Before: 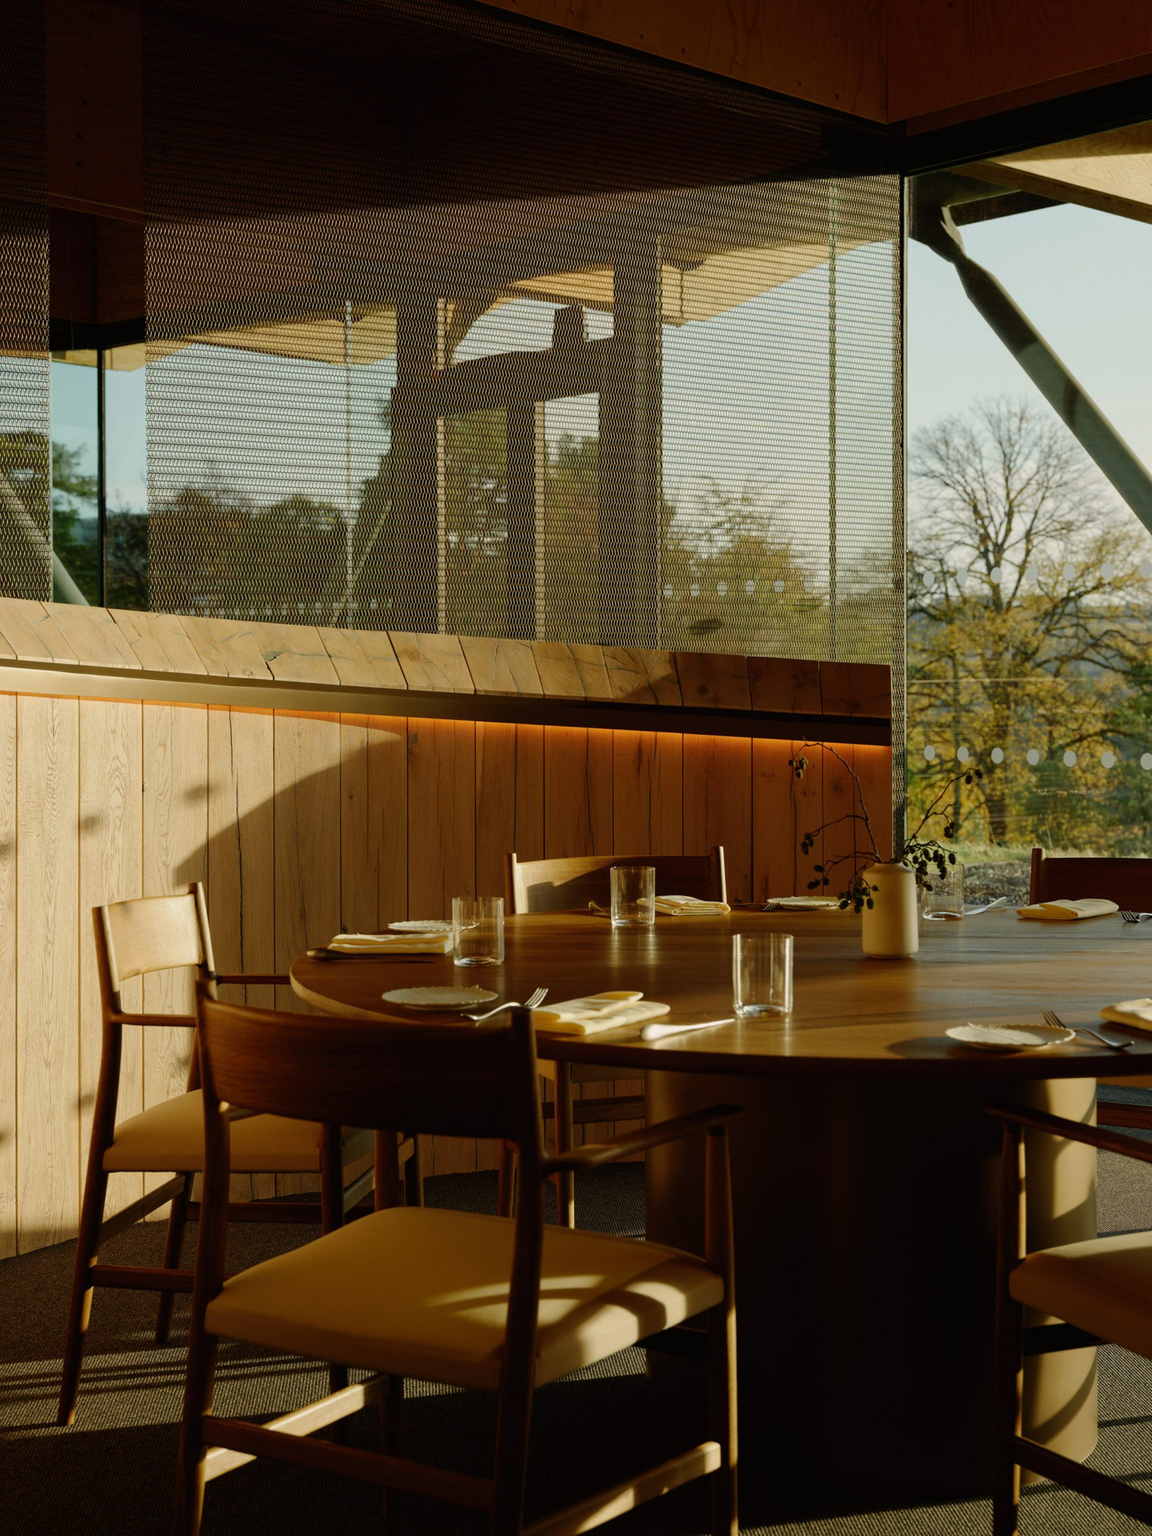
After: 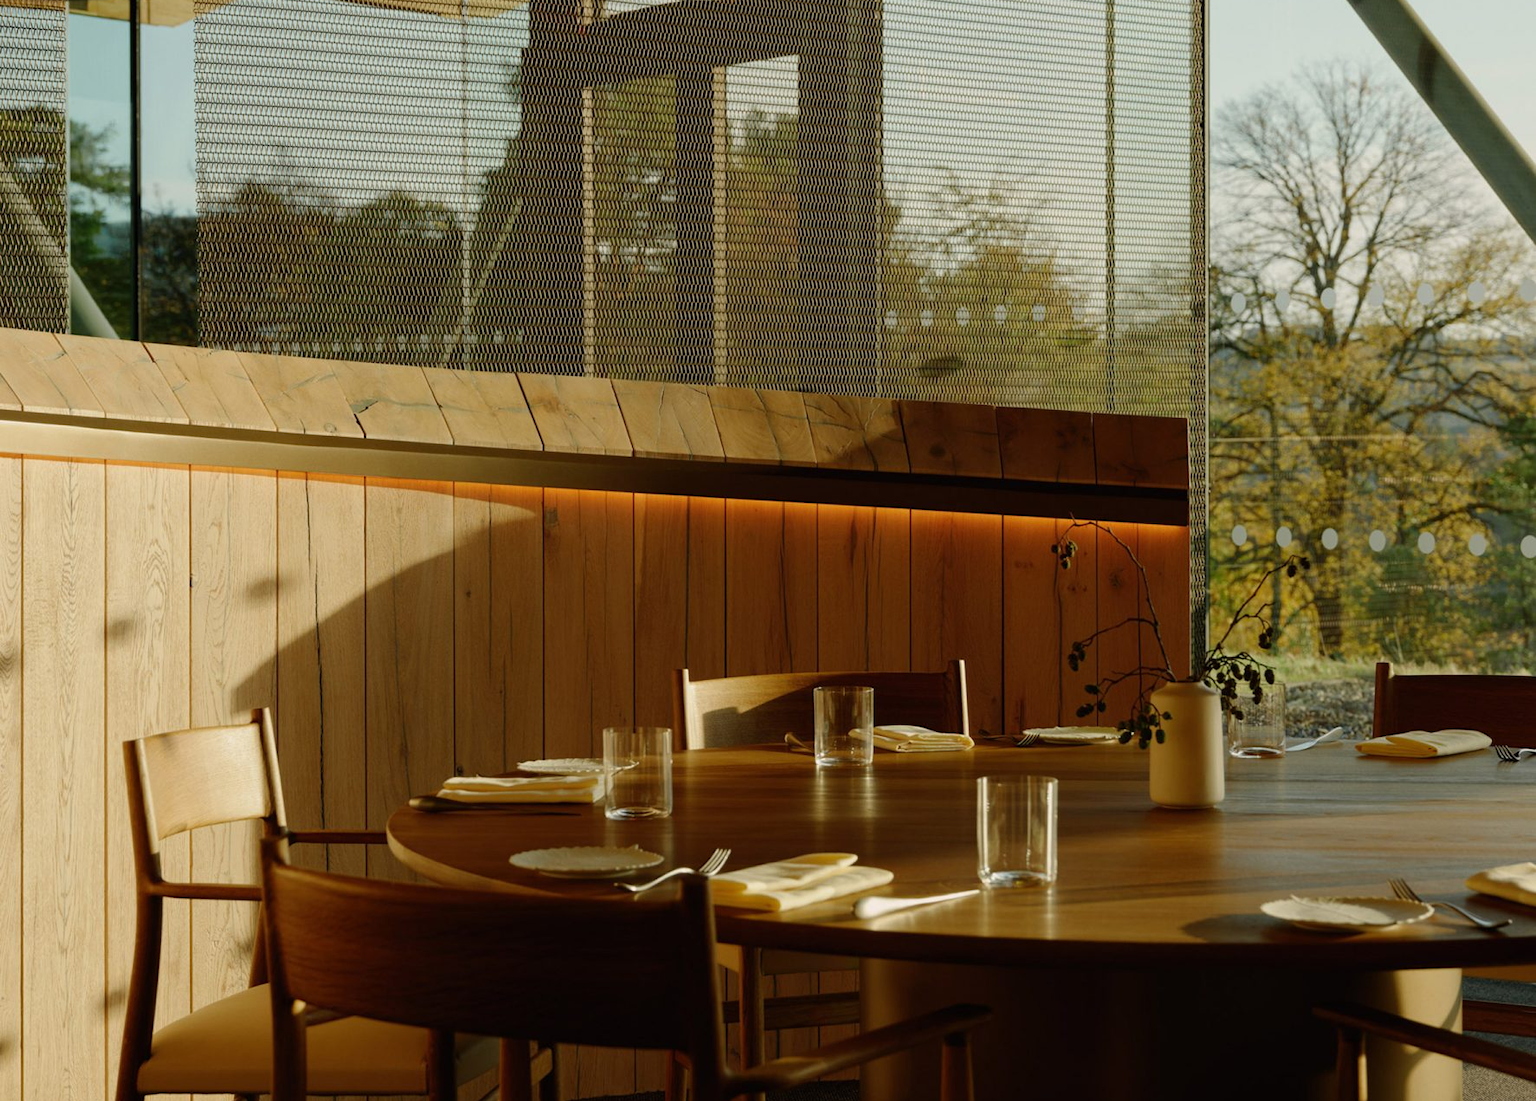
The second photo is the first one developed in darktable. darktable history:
crop and rotate: top 22.888%, bottom 23.263%
